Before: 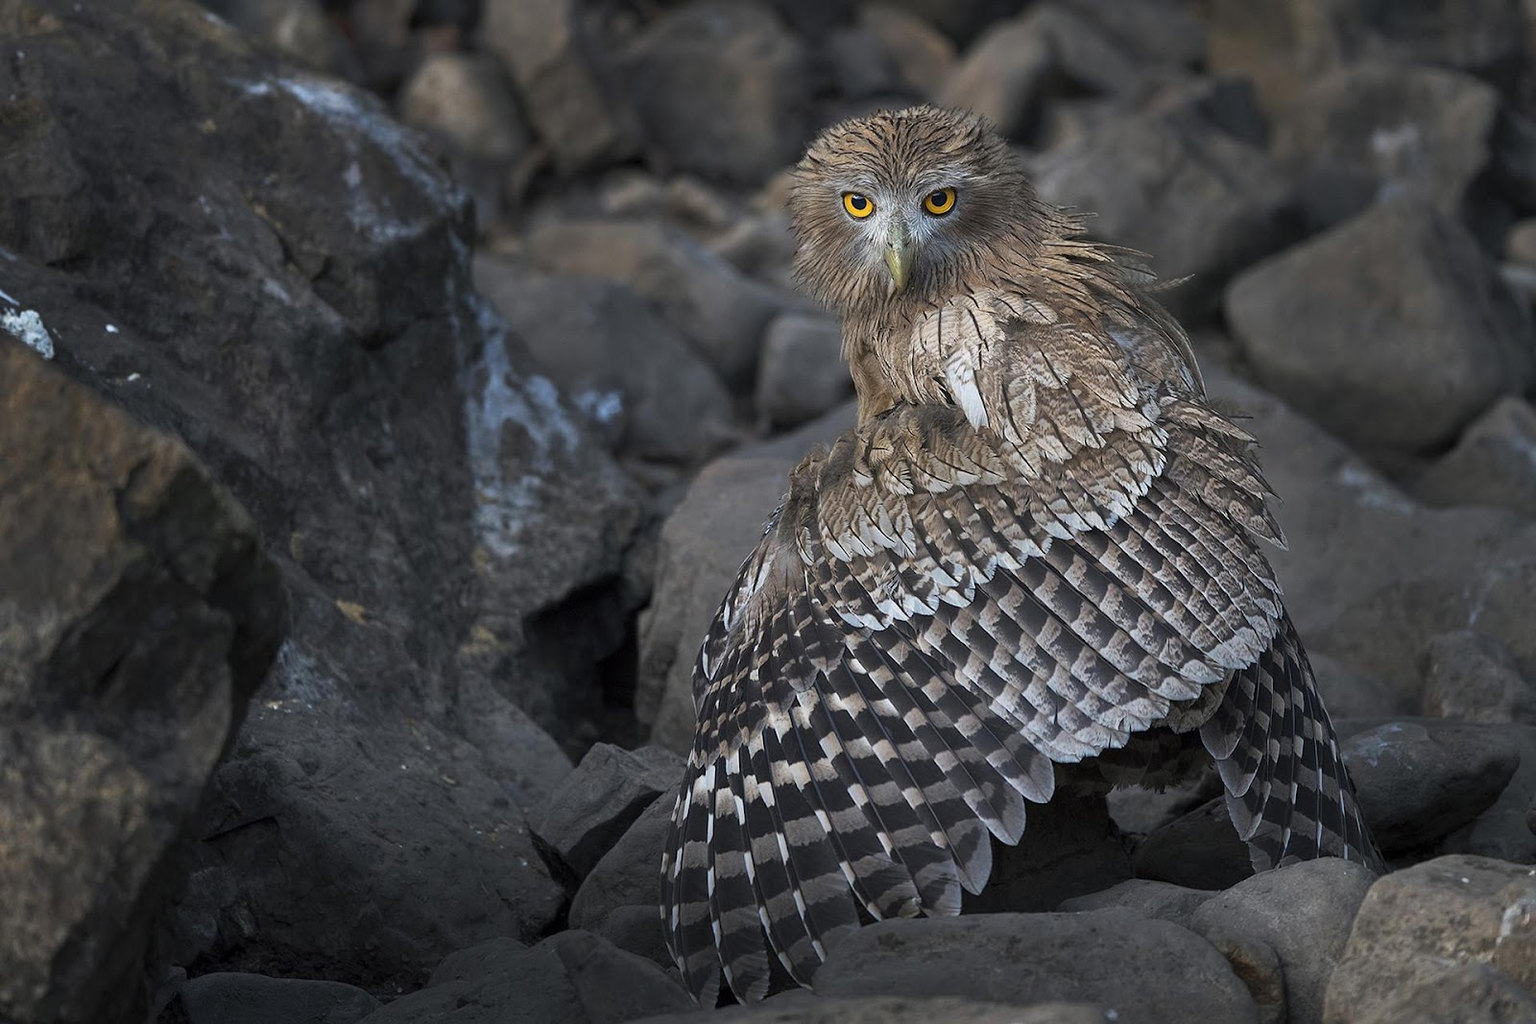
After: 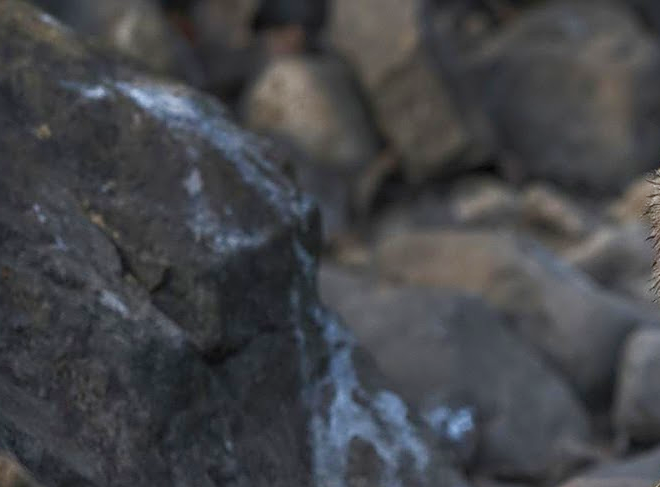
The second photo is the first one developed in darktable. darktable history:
color balance rgb: linear chroma grading › global chroma 0.26%, perceptual saturation grading › global saturation 25.823%, perceptual saturation grading › highlights -50.321%, perceptual saturation grading › shadows 31.012%, global vibrance 10.872%
crop and rotate: left 10.926%, top 0.074%, right 47.822%, bottom 54.239%
exposure: exposure 0.293 EV, compensate highlight preservation false
sharpen: on, module defaults
